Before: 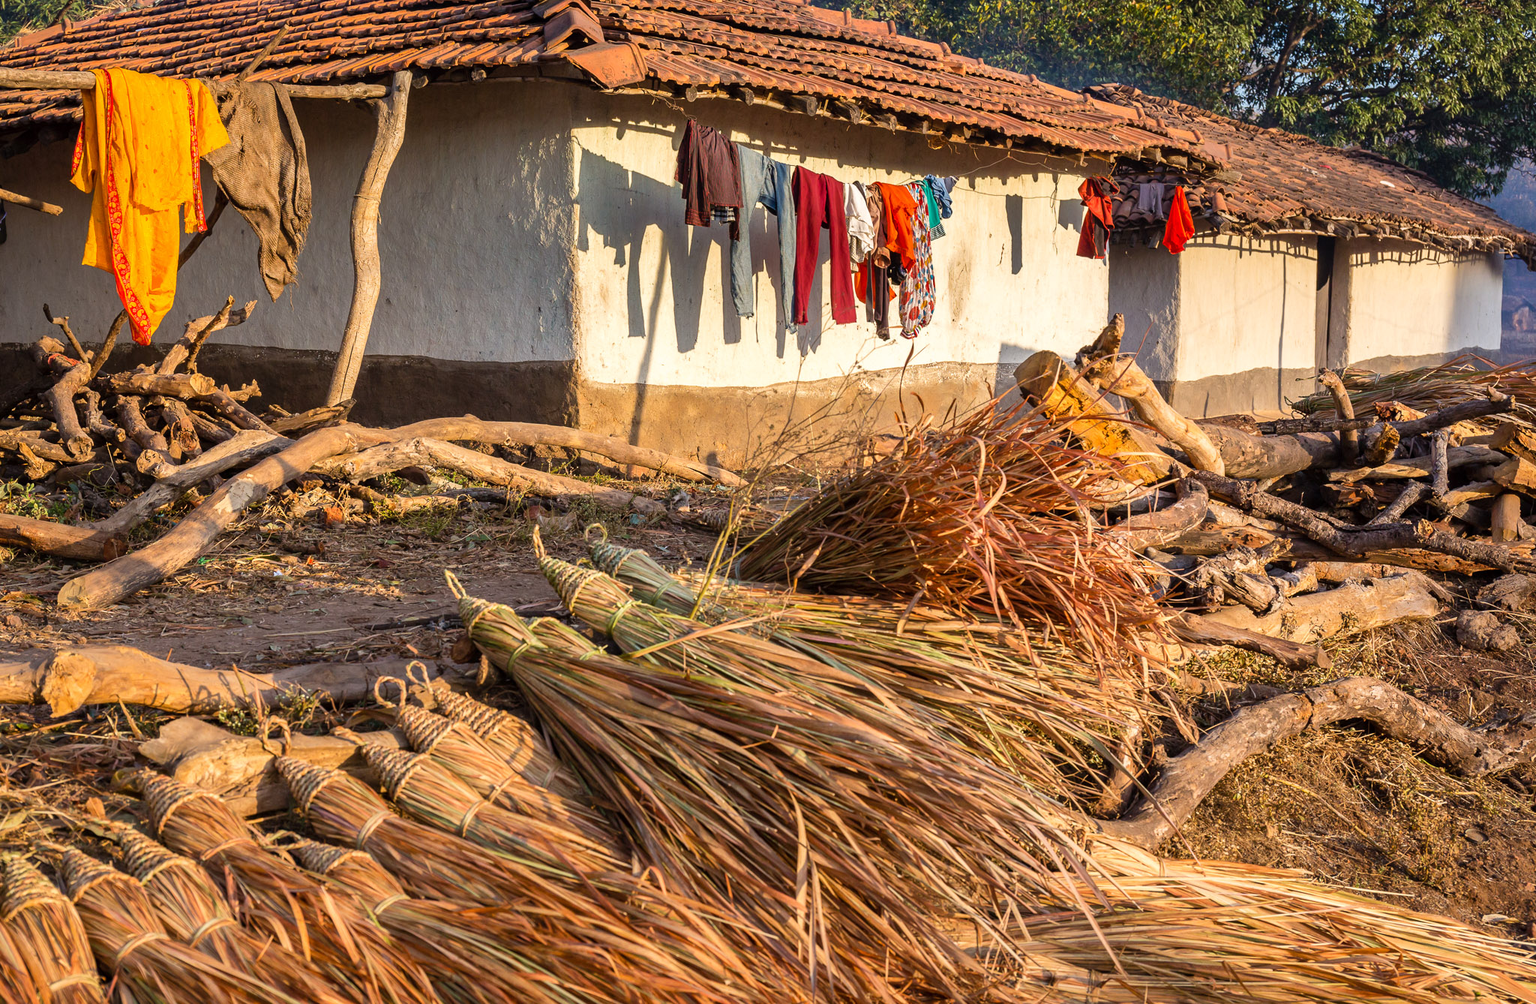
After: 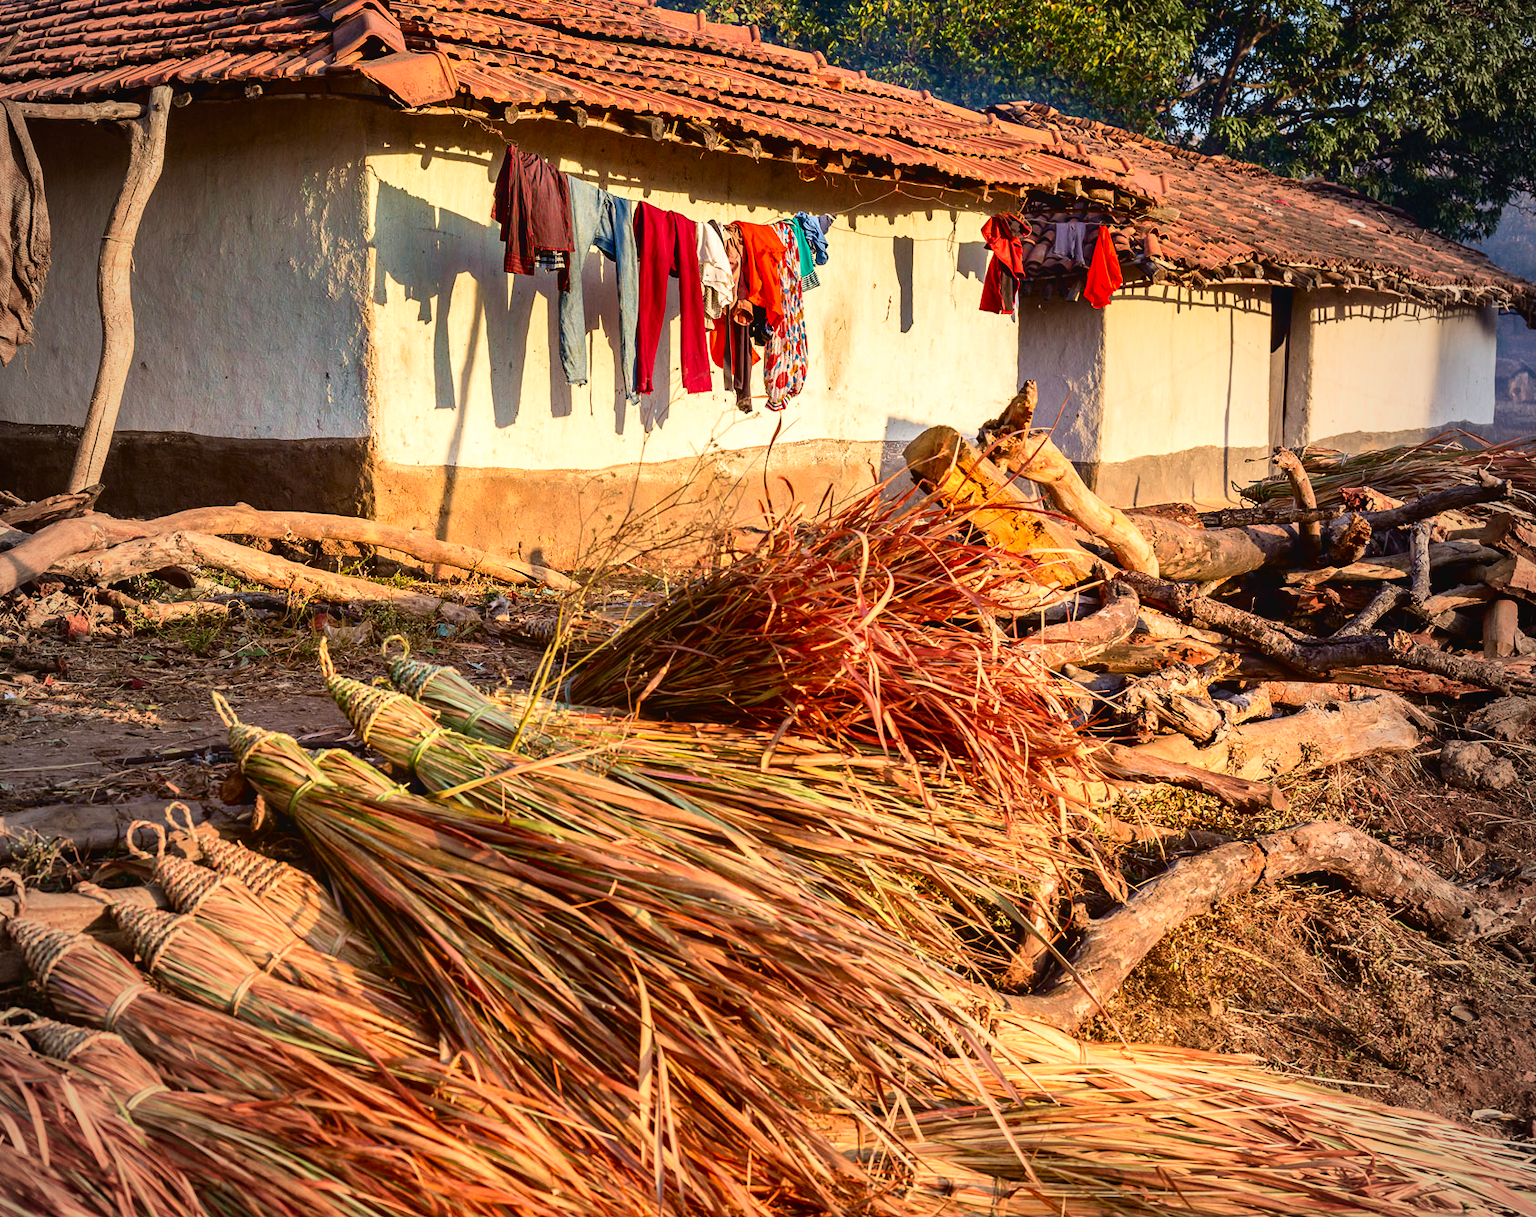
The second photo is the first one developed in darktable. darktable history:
vignetting: fall-off start 97%, fall-off radius 100%, width/height ratio 0.609, unbound false
tone curve: curves: ch0 [(0.001, 0.034) (0.115, 0.093) (0.251, 0.232) (0.382, 0.397) (0.652, 0.719) (0.802, 0.876) (1, 0.998)]; ch1 [(0, 0) (0.384, 0.324) (0.472, 0.466) (0.504, 0.5) (0.517, 0.533) (0.547, 0.564) (0.582, 0.628) (0.657, 0.727) (1, 1)]; ch2 [(0, 0) (0.278, 0.232) (0.5, 0.5) (0.531, 0.552) (0.61, 0.653) (1, 1)], color space Lab, independent channels, preserve colors none
crop: left 17.582%, bottom 0.031%
exposure: black level correction 0.004, exposure 0.014 EV, compensate highlight preservation false
